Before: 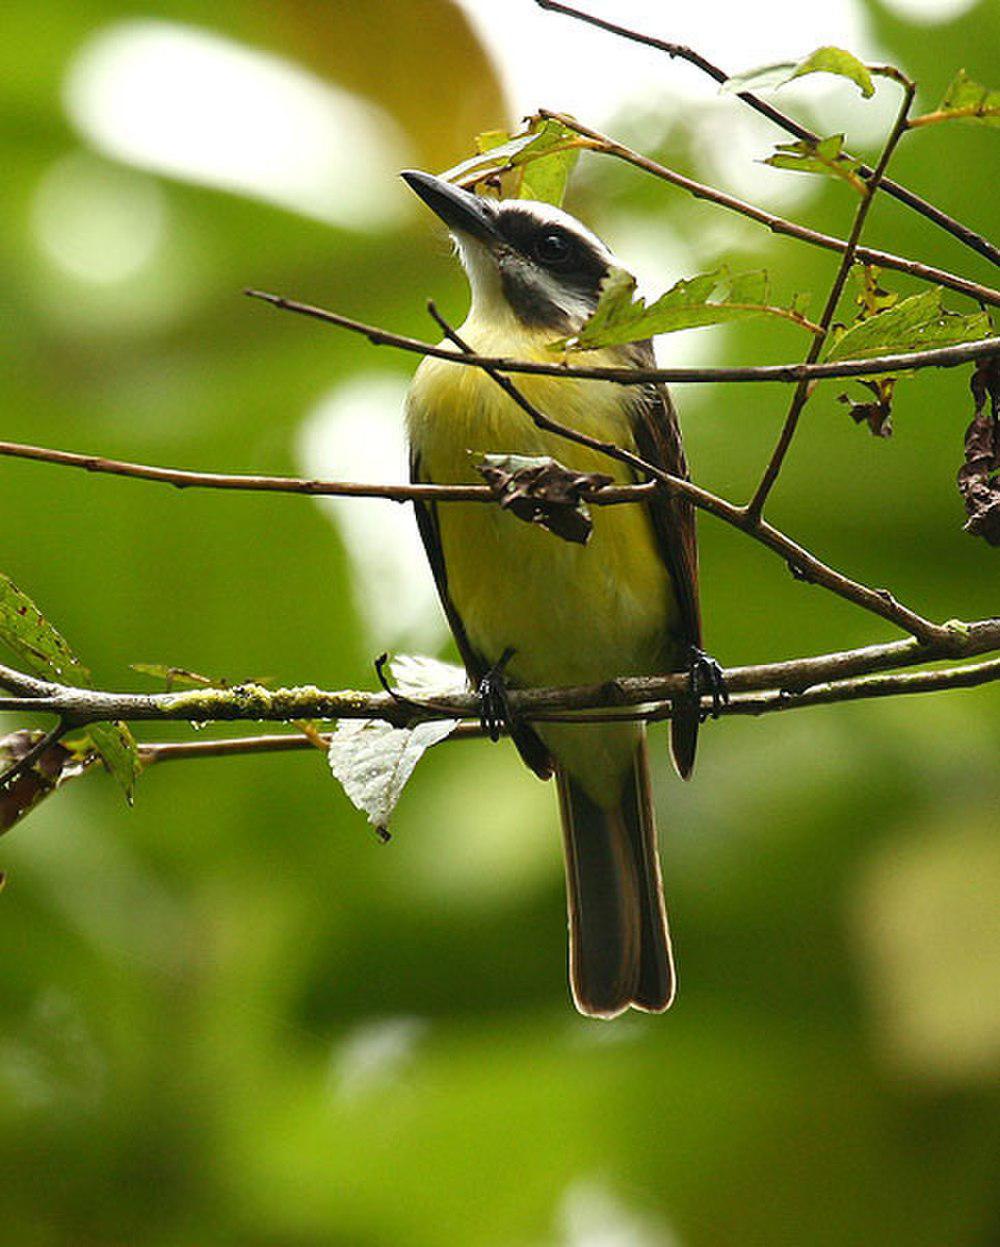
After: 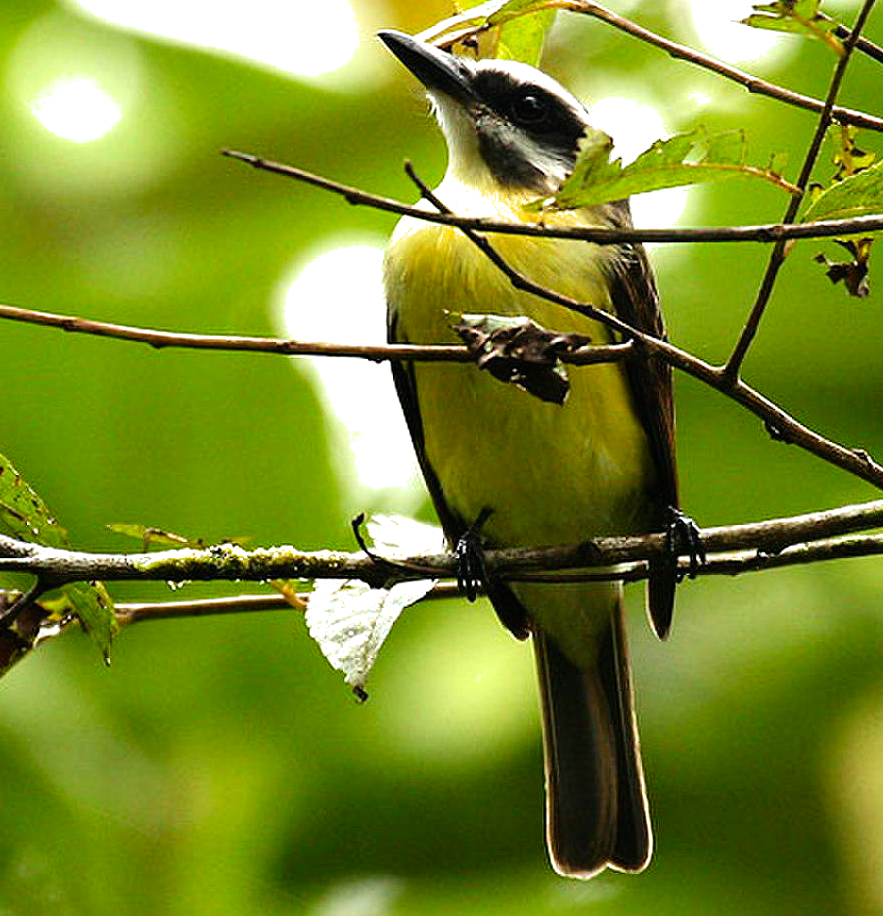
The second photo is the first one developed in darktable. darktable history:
filmic rgb: black relative exposure -7.96 EV, white relative exposure 2.32 EV, hardness 6.63, preserve chrominance max RGB, color science v6 (2022), contrast in shadows safe, contrast in highlights safe
crop and rotate: left 2.315%, top 11.264%, right 9.286%, bottom 15.203%
contrast brightness saturation: saturation 0.178
tone equalizer: -8 EV -0.435 EV, -7 EV -0.386 EV, -6 EV -0.336 EV, -5 EV -0.188 EV, -3 EV 0.229 EV, -2 EV 0.362 EV, -1 EV 0.407 EV, +0 EV 0.4 EV
